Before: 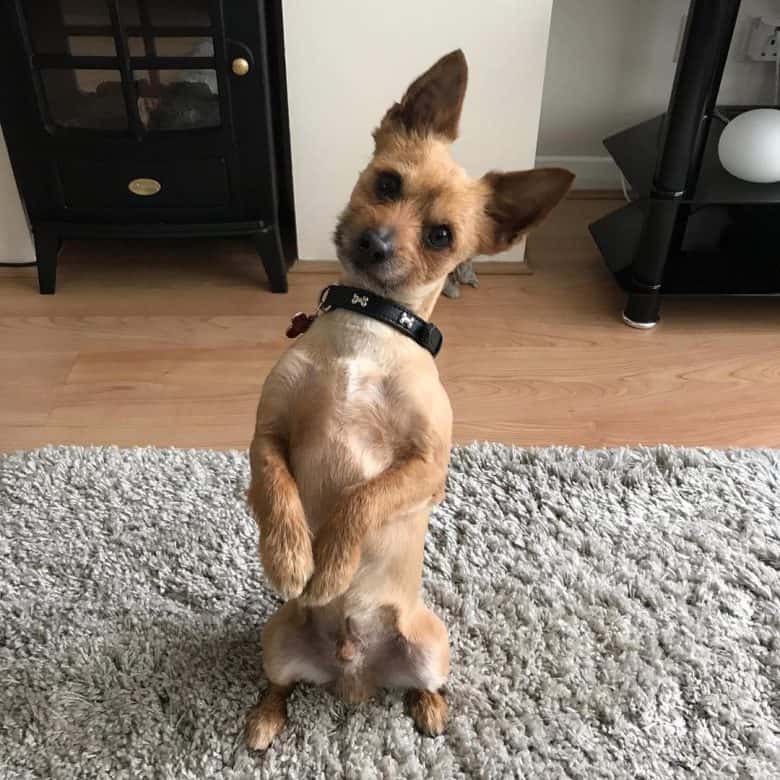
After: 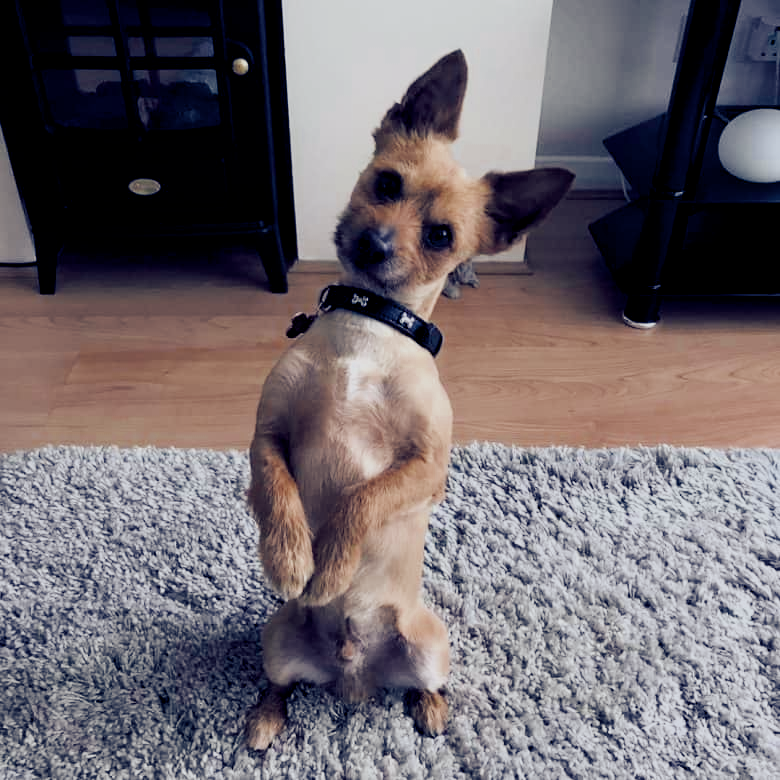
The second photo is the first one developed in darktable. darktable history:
color zones: curves: ch0 [(0, 0.5) (0.125, 0.4) (0.25, 0.5) (0.375, 0.4) (0.5, 0.4) (0.625, 0.35) (0.75, 0.35) (0.875, 0.5)]; ch1 [(0, 0.35) (0.125, 0.45) (0.25, 0.35) (0.375, 0.35) (0.5, 0.35) (0.625, 0.35) (0.75, 0.45) (0.875, 0.35)]; ch2 [(0, 0.6) (0.125, 0.5) (0.25, 0.5) (0.375, 0.6) (0.5, 0.6) (0.625, 0.5) (0.75, 0.5) (0.875, 0.5)]
color balance rgb: shadows lift › luminance -41.13%, shadows lift › chroma 14.13%, shadows lift › hue 260°, power › luminance -3.76%, power › chroma 0.56%, power › hue 40.37°, highlights gain › luminance 16.81%, highlights gain › chroma 2.94%, highlights gain › hue 260°, global offset › luminance -0.29%, global offset › chroma 0.31%, global offset › hue 260°, perceptual saturation grading › global saturation 20%, perceptual saturation grading › highlights -13.92%, perceptual saturation grading › shadows 50%
filmic rgb: hardness 4.17
